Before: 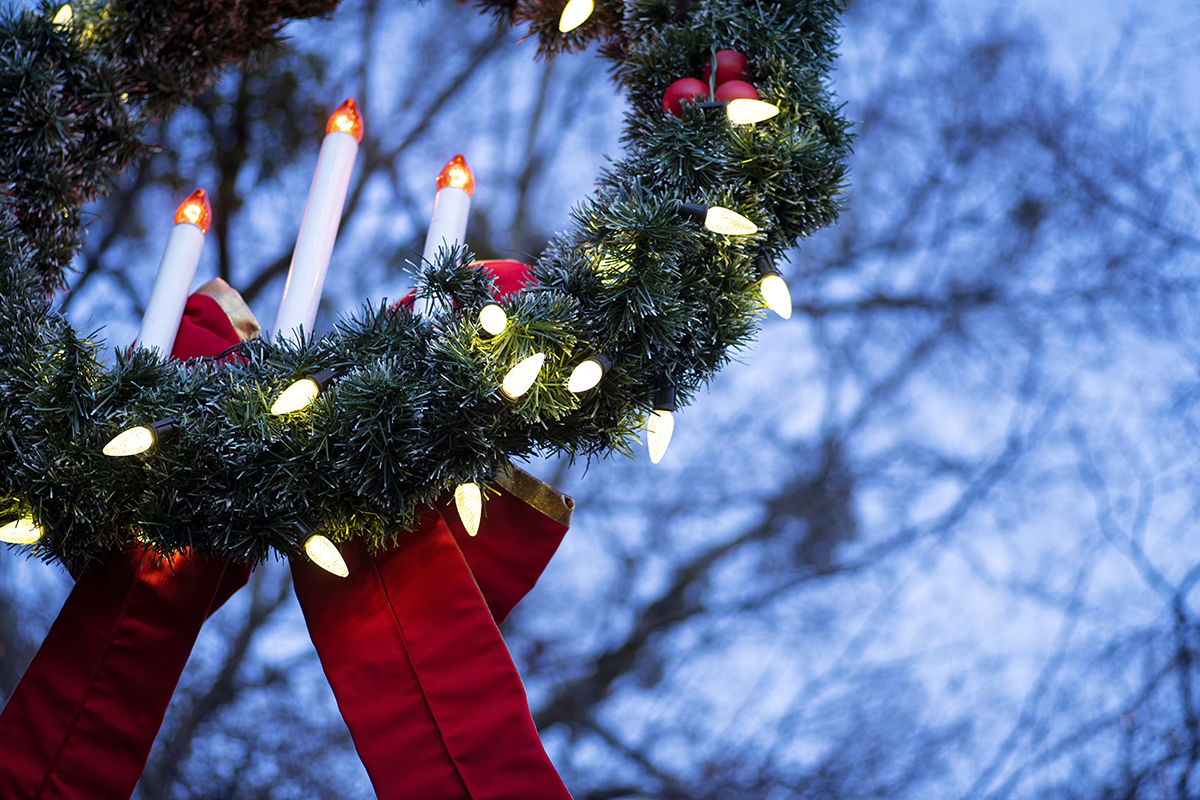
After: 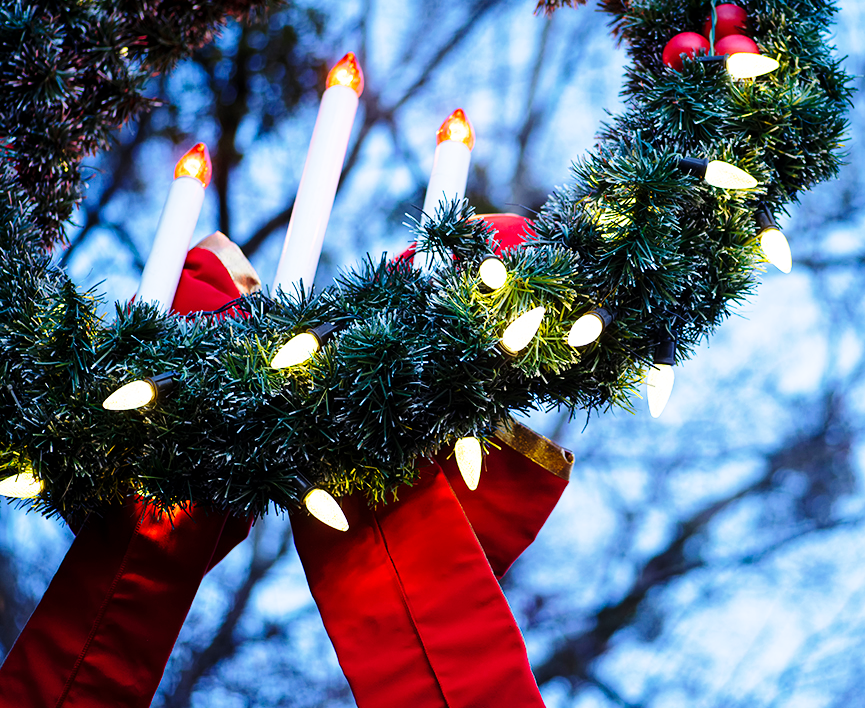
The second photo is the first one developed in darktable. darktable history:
crop: top 5.752%, right 27.879%, bottom 5.73%
base curve: curves: ch0 [(0, 0) (0.028, 0.03) (0.121, 0.232) (0.46, 0.748) (0.859, 0.968) (1, 1)], preserve colors none
